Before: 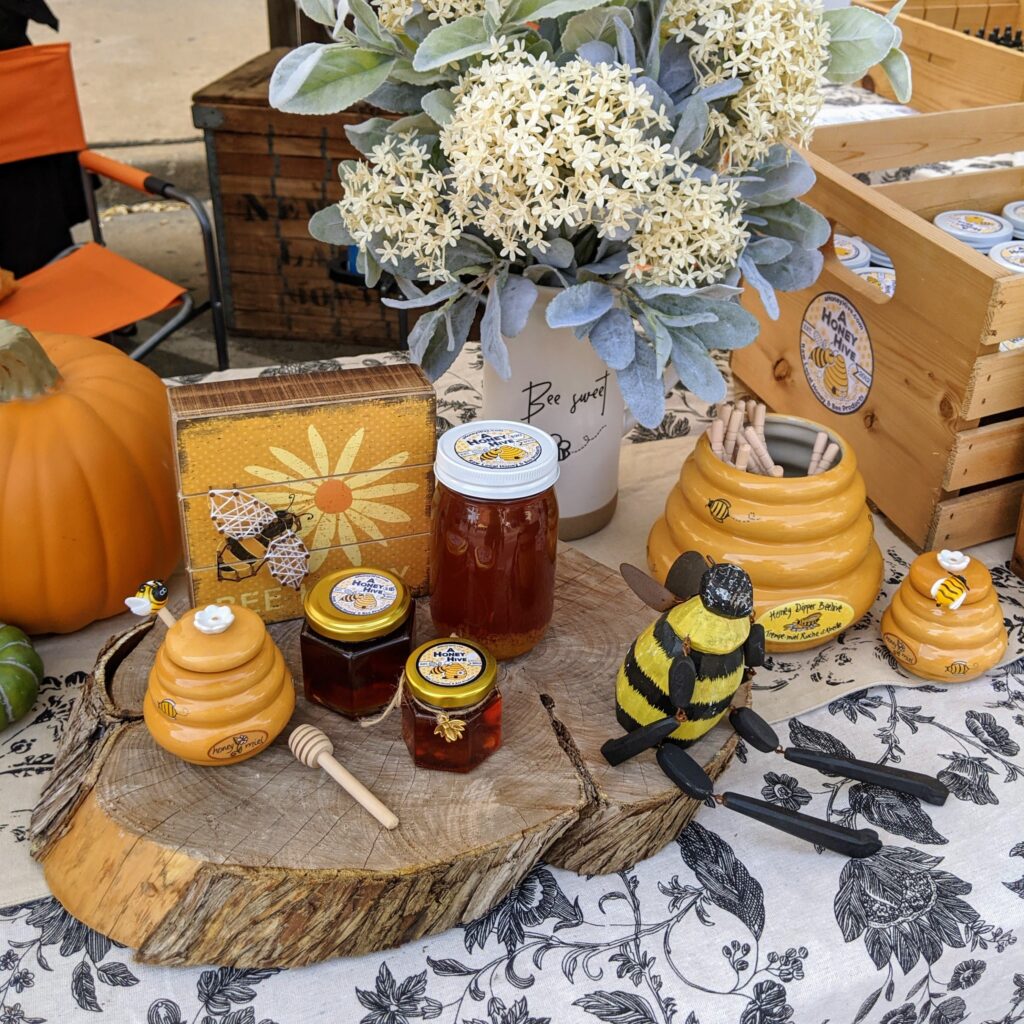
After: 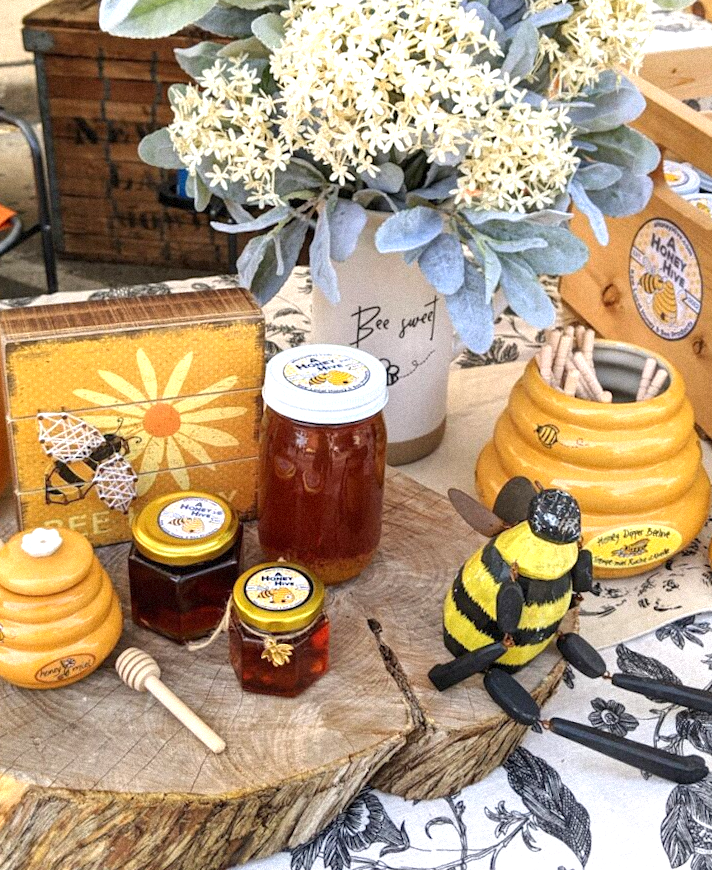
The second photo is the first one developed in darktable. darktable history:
crop and rotate: angle -3.27°, left 14.277%, top 0.028%, right 10.766%, bottom 0.028%
grain: mid-tones bias 0%
rotate and perspective: rotation -3°, crop left 0.031, crop right 0.968, crop top 0.07, crop bottom 0.93
exposure: exposure 0.722 EV, compensate highlight preservation false
